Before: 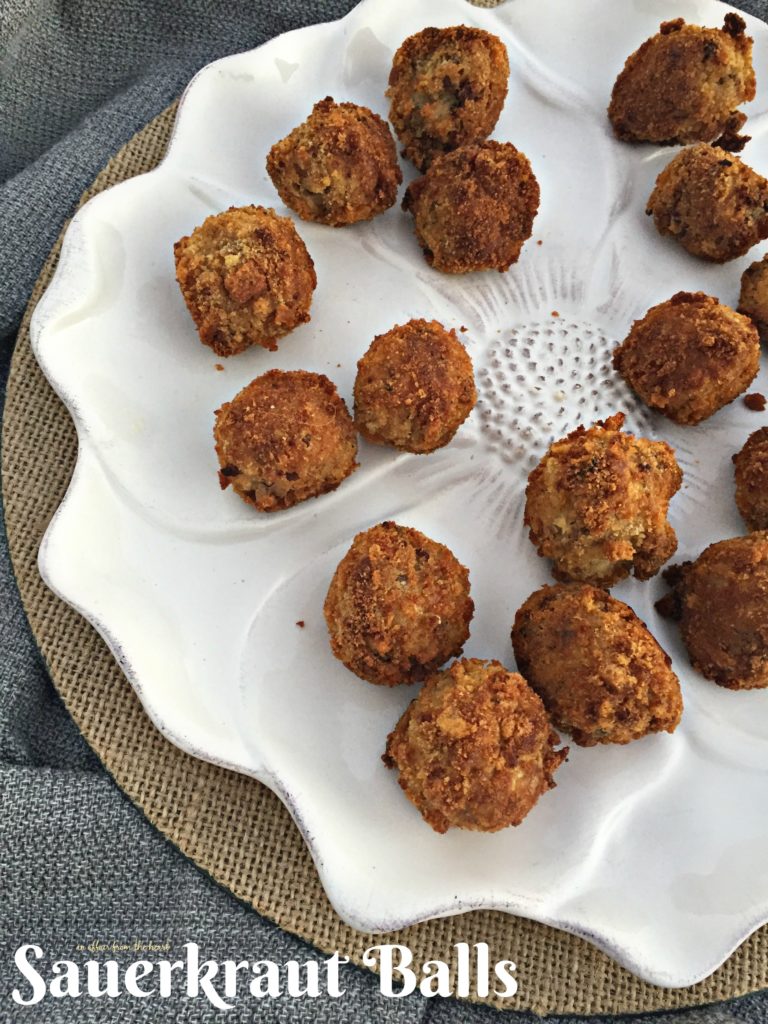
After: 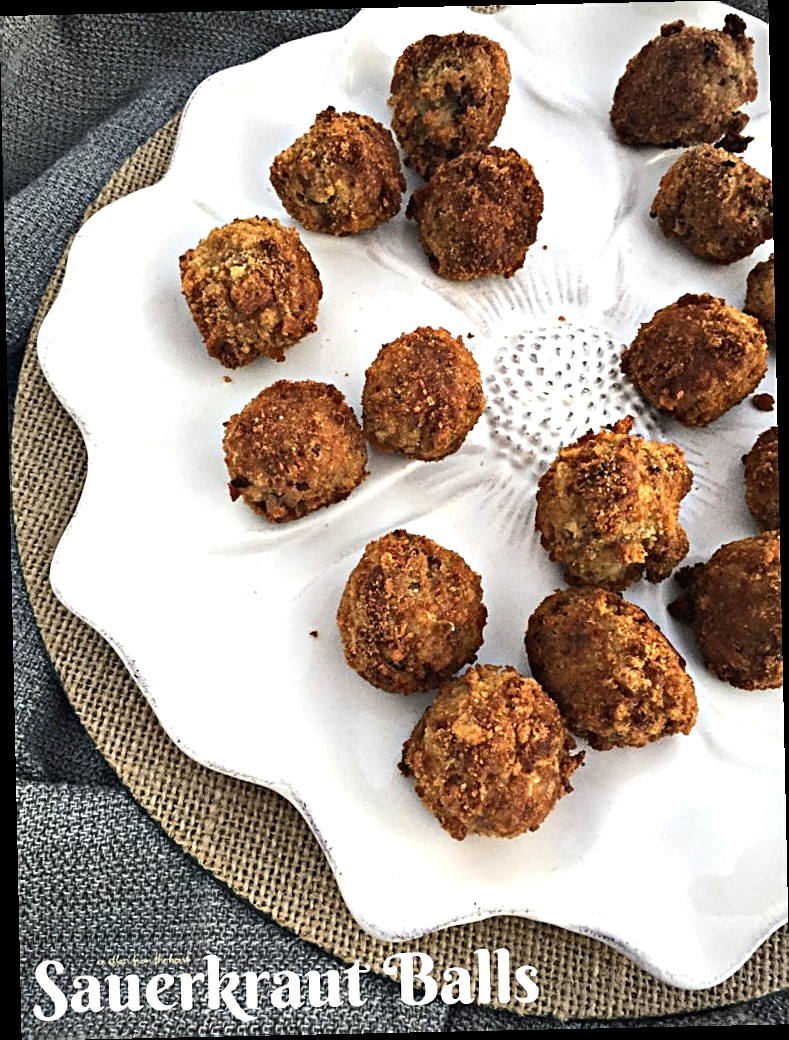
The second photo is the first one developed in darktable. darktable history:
sharpen: on, module defaults
rotate and perspective: rotation -1.24°, automatic cropping off
grain: coarseness 0.09 ISO
vignetting: fall-off radius 60.92%
tone equalizer: -8 EV -0.75 EV, -7 EV -0.7 EV, -6 EV -0.6 EV, -5 EV -0.4 EV, -3 EV 0.4 EV, -2 EV 0.6 EV, -1 EV 0.7 EV, +0 EV 0.75 EV, edges refinement/feathering 500, mask exposure compensation -1.57 EV, preserve details no
